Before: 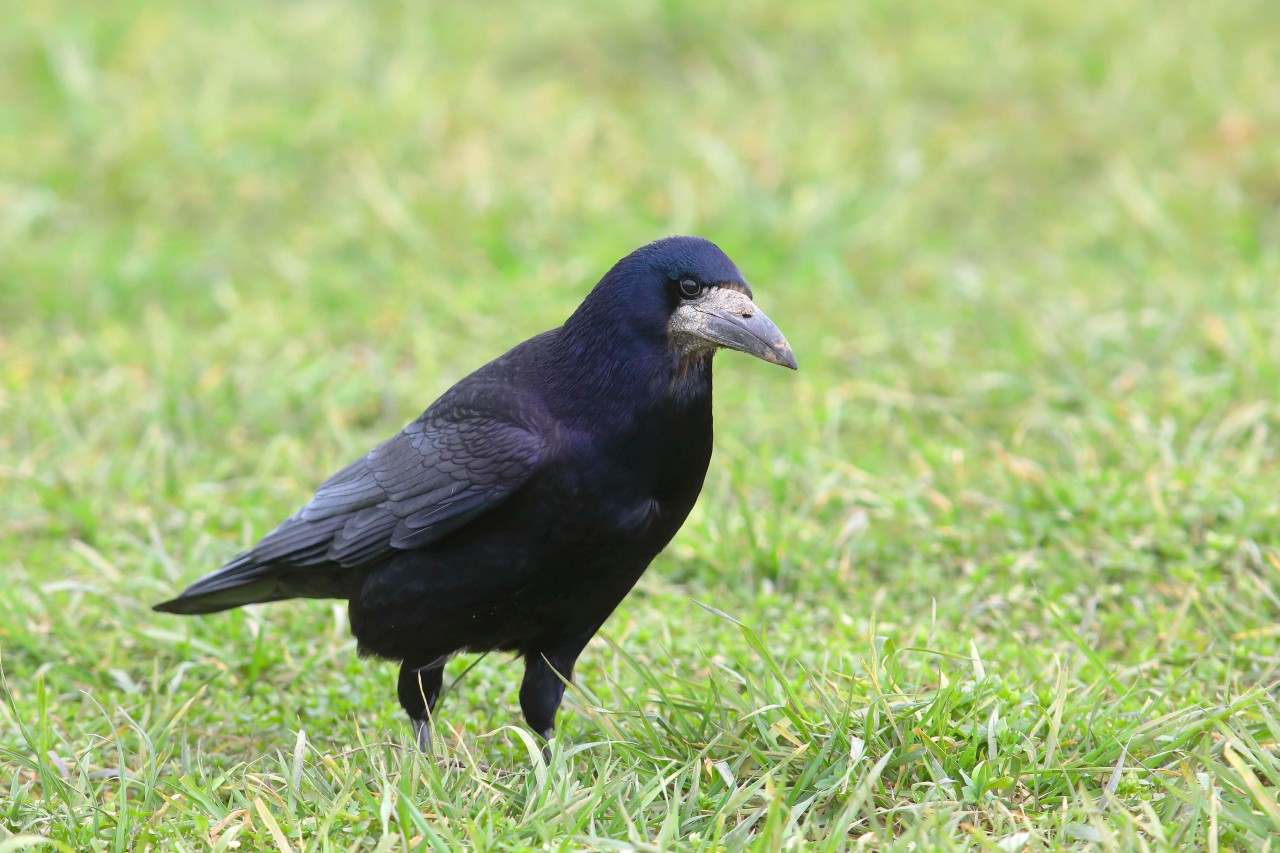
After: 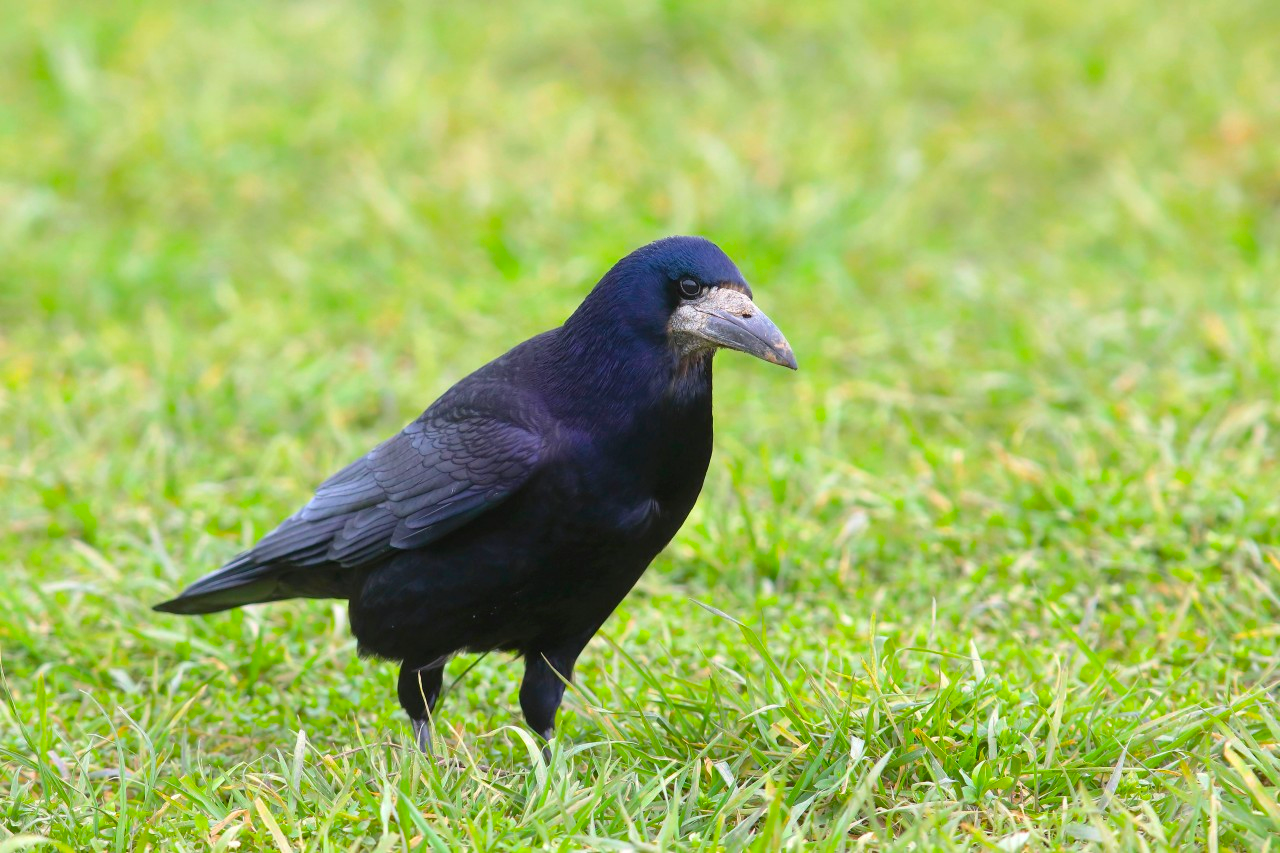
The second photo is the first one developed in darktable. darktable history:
color balance rgb: shadows lift › chroma 1.389%, shadows lift › hue 257.74°, perceptual saturation grading › global saturation 25.009%, global vibrance 20%
